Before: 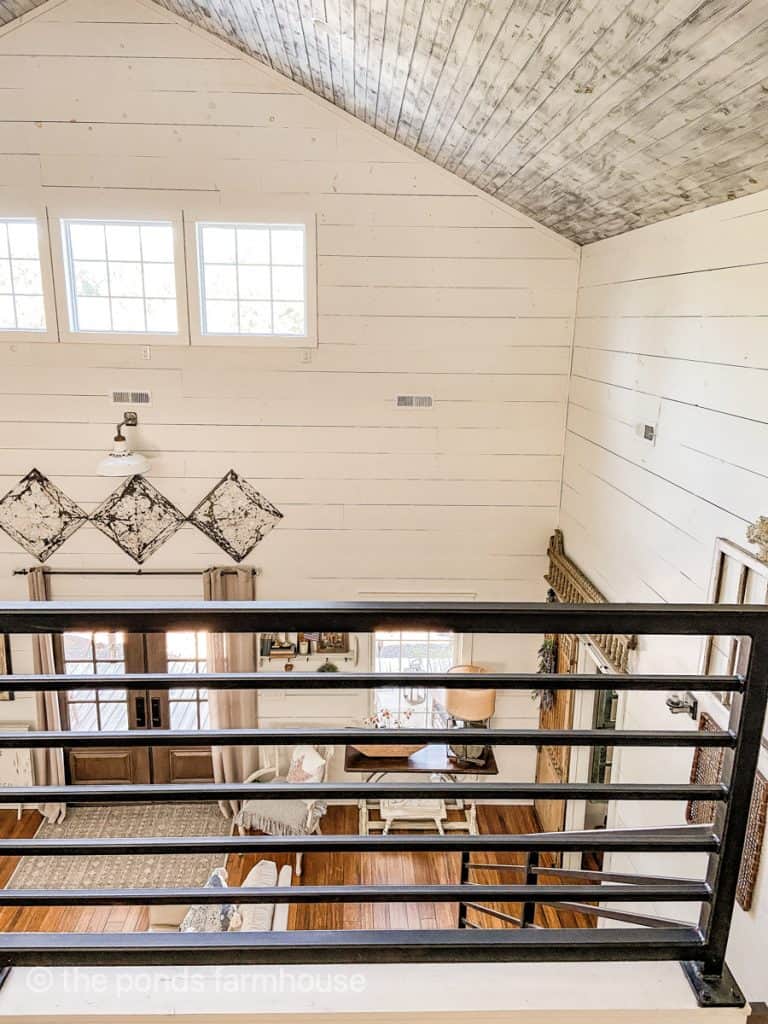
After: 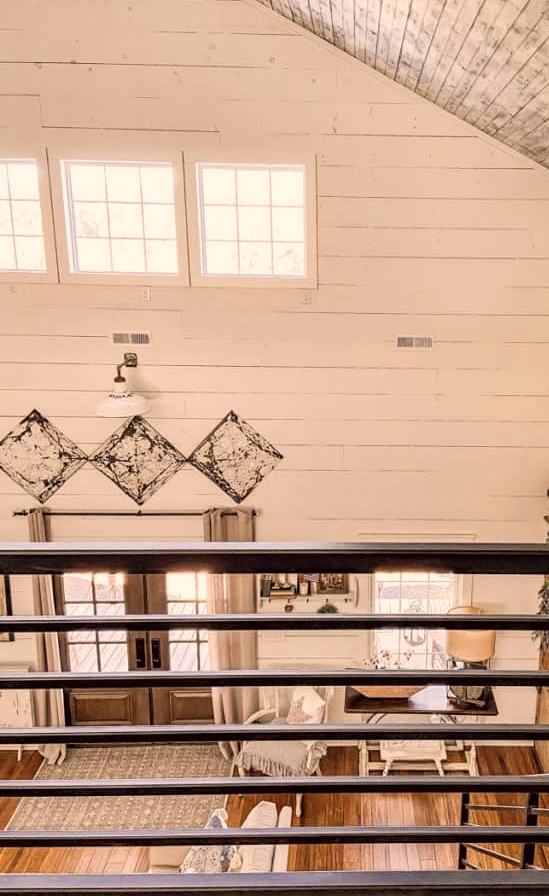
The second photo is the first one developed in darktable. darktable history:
color balance rgb: shadows lift › hue 87.51°, highlights gain › chroma 1.62%, highlights gain › hue 55.1°, global offset › chroma 0.06%, global offset › hue 253.66°, linear chroma grading › global chroma 0.5%
color correction: highlights a* 6.27, highlights b* 8.19, shadows a* 5.94, shadows b* 7.23, saturation 0.9
crop: top 5.803%, right 27.864%, bottom 5.804%
